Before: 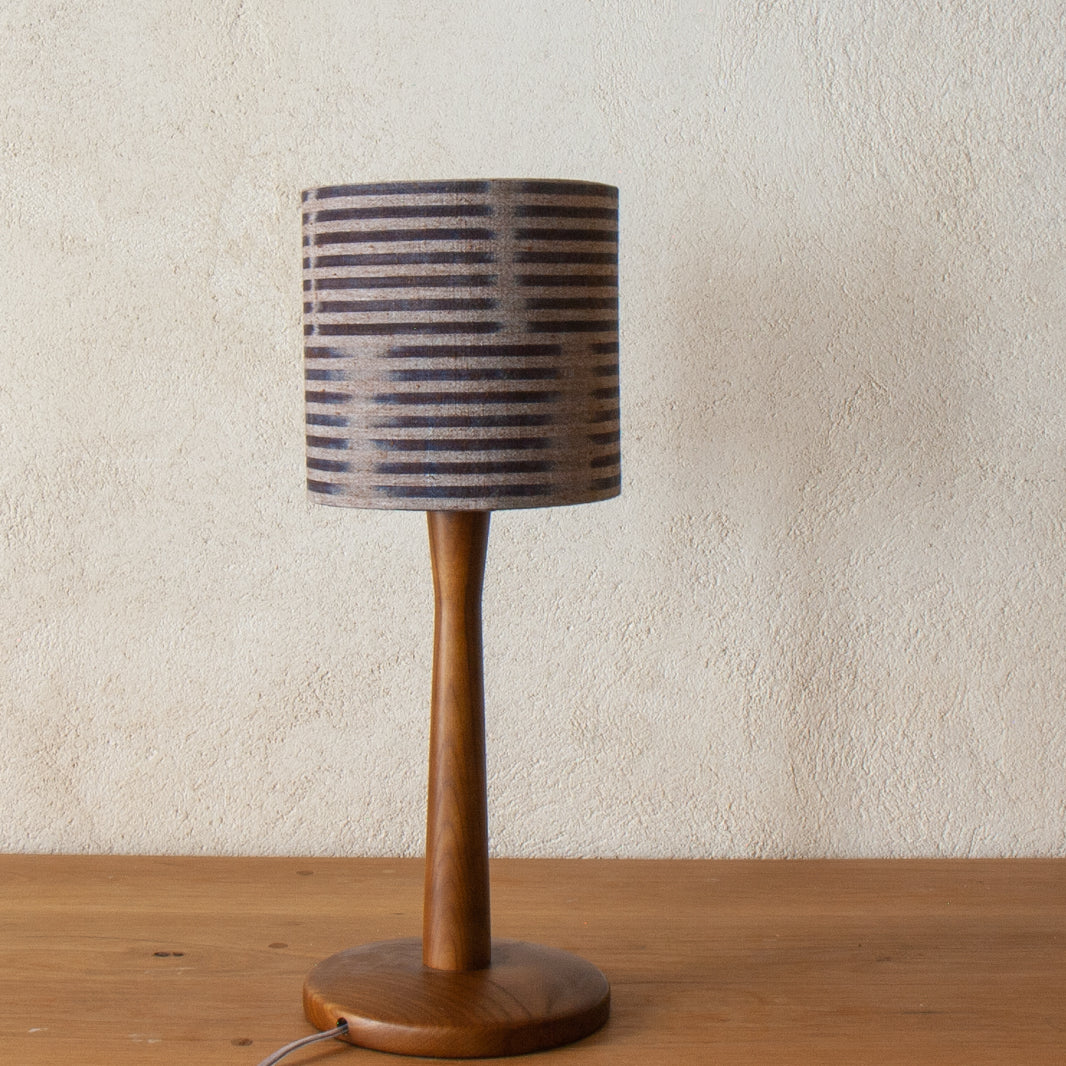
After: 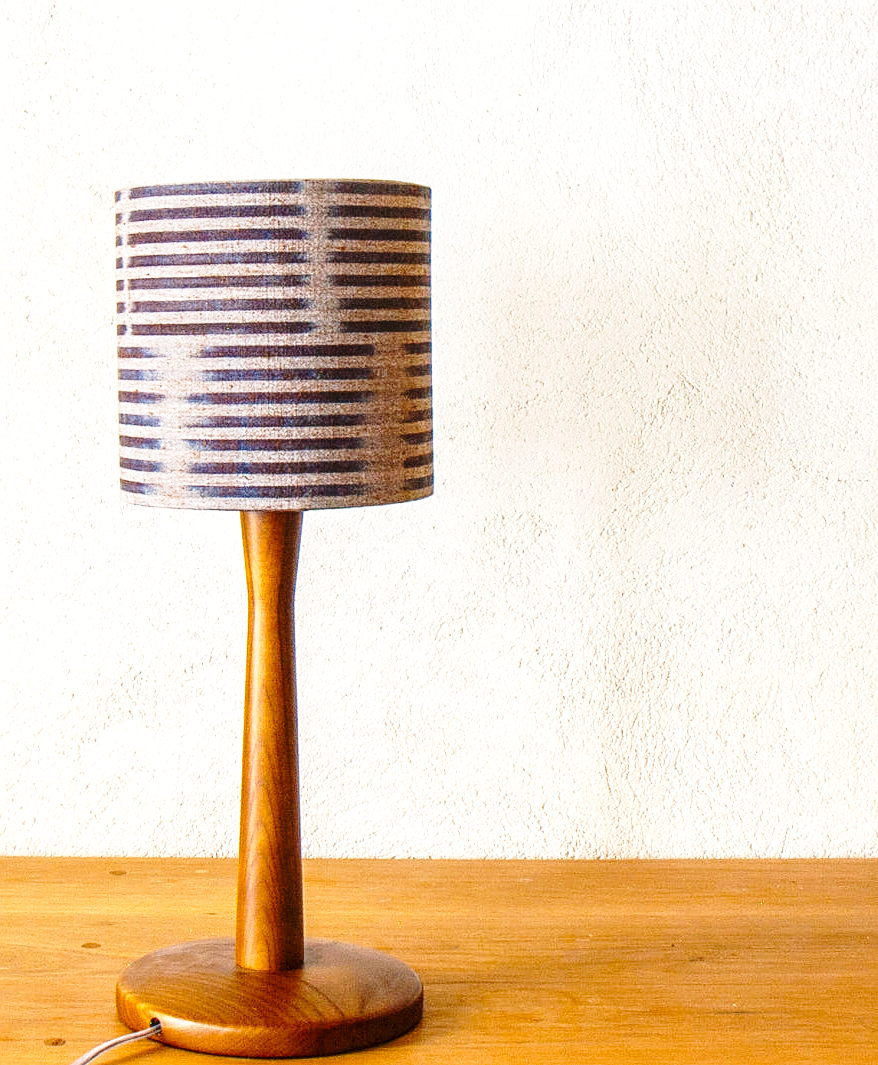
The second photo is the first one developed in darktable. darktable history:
crop: left 17.582%, bottom 0.031%
base curve: curves: ch0 [(0, 0) (0.028, 0.03) (0.121, 0.232) (0.46, 0.748) (0.859, 0.968) (1, 1)], preserve colors none
local contrast: on, module defaults
color balance rgb: perceptual saturation grading › global saturation 25%, global vibrance 20%
sharpen: on, module defaults
exposure: black level correction 0, exposure 0.7 EV, compensate exposure bias true, compensate highlight preservation false
